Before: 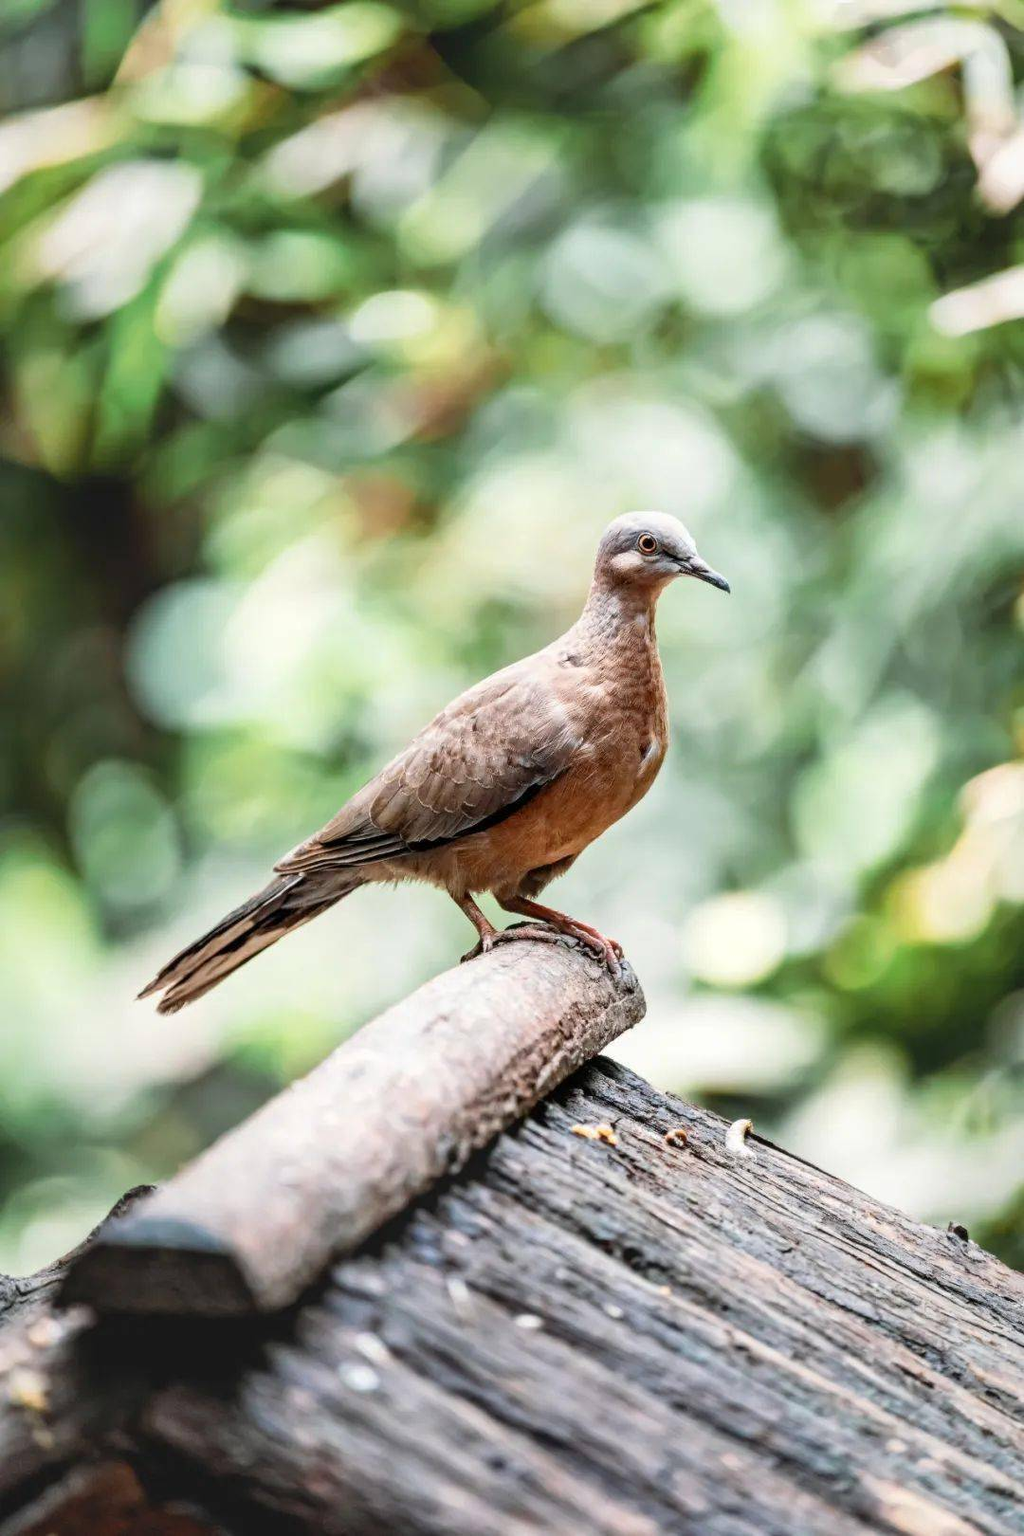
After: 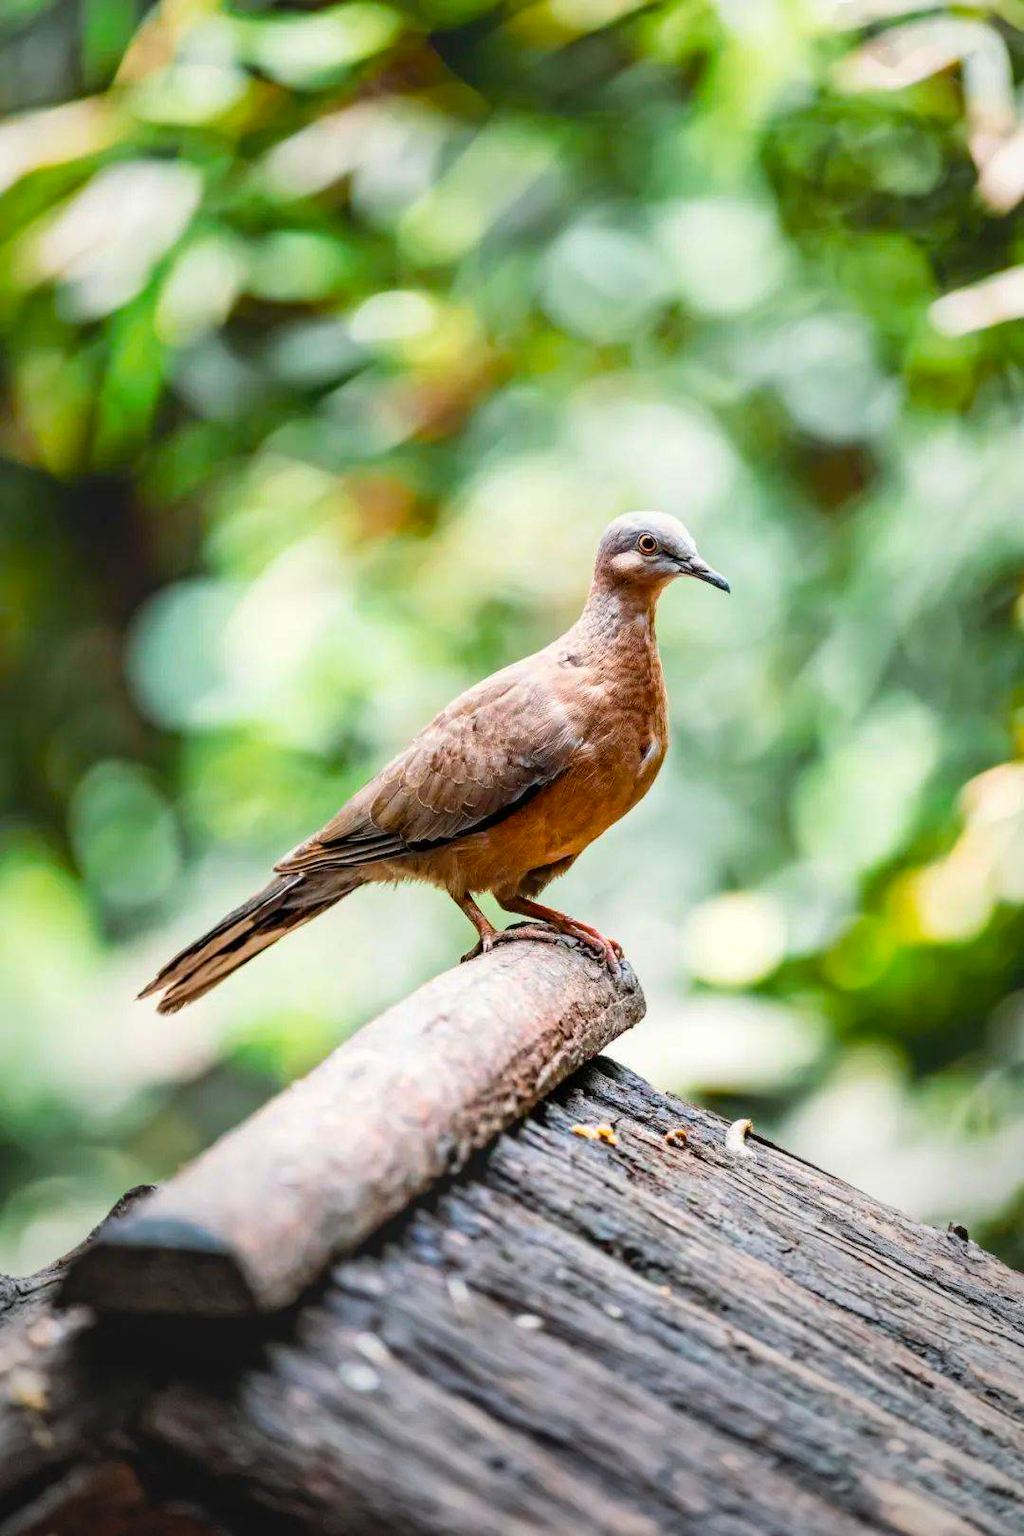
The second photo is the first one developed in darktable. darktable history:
vignetting: fall-off radius 82.96%, center (-0.065, -0.316)
color balance rgb: linear chroma grading › global chroma 14.991%, perceptual saturation grading › global saturation 29.439%
